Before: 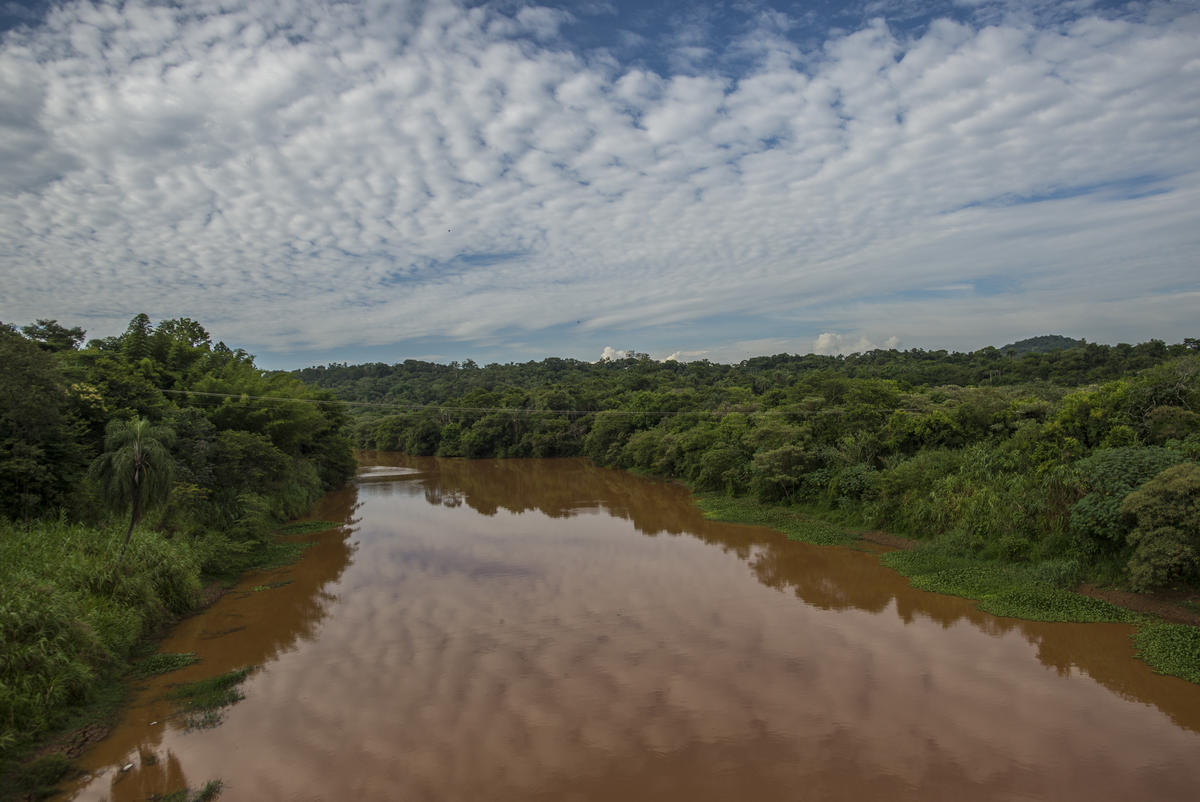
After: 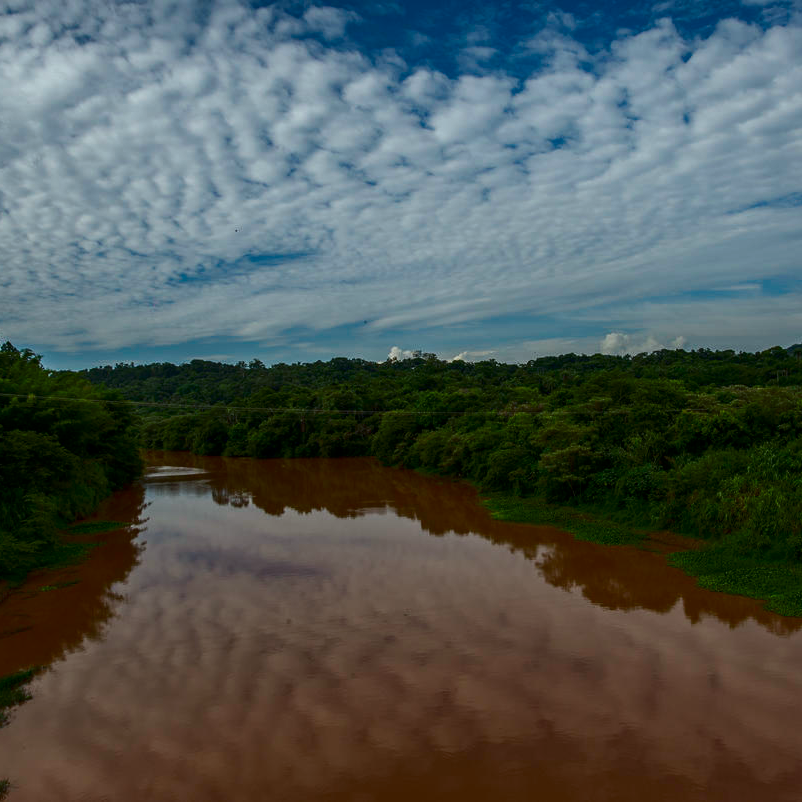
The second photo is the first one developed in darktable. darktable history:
crop and rotate: left 17.772%, right 15.315%
color calibration: illuminant Planckian (black body), adaptation linear Bradford (ICC v4), x 0.36, y 0.366, temperature 4514.07 K
contrast brightness saturation: contrast 0.104, brightness -0.257, saturation 0.135
